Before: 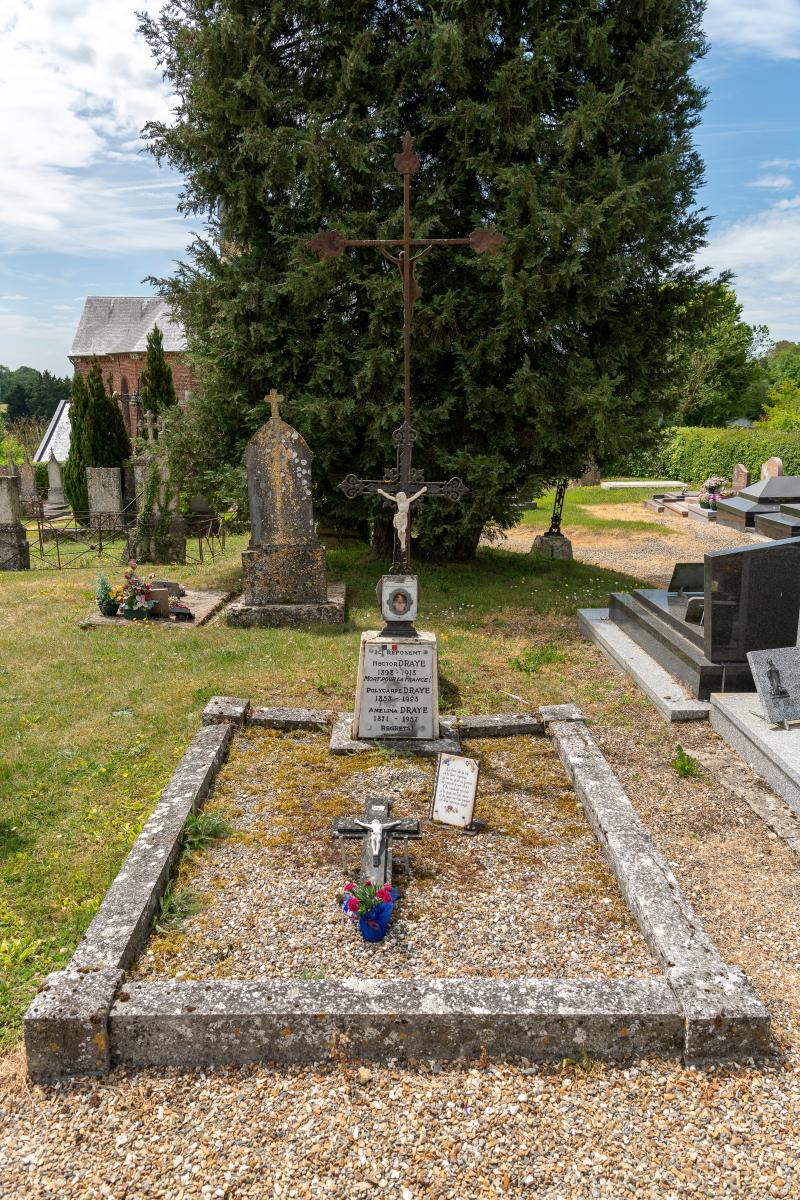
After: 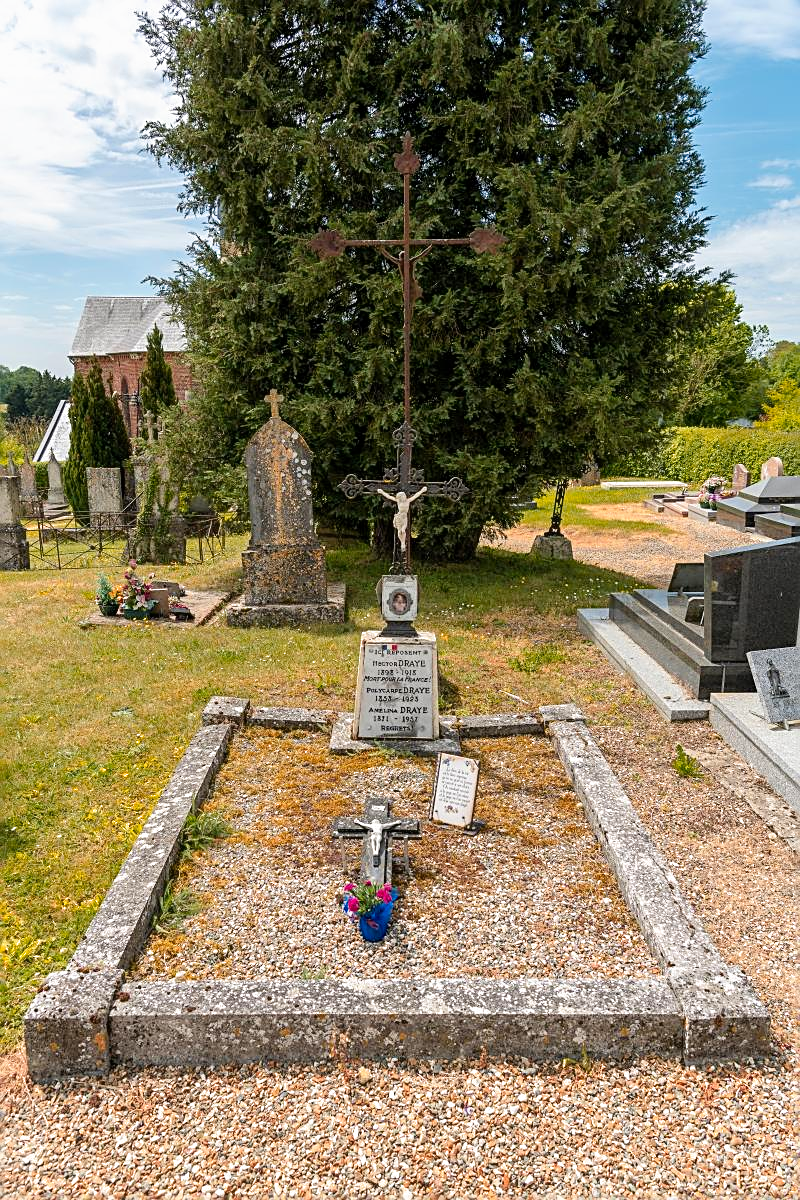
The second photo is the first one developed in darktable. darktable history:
exposure: black level correction 0, exposure 0.5 EV, compensate highlight preservation false
color zones: curves: ch1 [(0.239, 0.552) (0.75, 0.5)]; ch2 [(0.25, 0.462) (0.749, 0.457)], mix 25.94%
sharpen: amount 0.575
filmic rgb: black relative exposure -15 EV, white relative exposure 3 EV, threshold 6 EV, target black luminance 0%, hardness 9.27, latitude 99%, contrast 0.912, shadows ↔ highlights balance 0.505%, add noise in highlights 0, color science v3 (2019), use custom middle-gray values true, iterations of high-quality reconstruction 0, contrast in highlights soft, enable highlight reconstruction true
